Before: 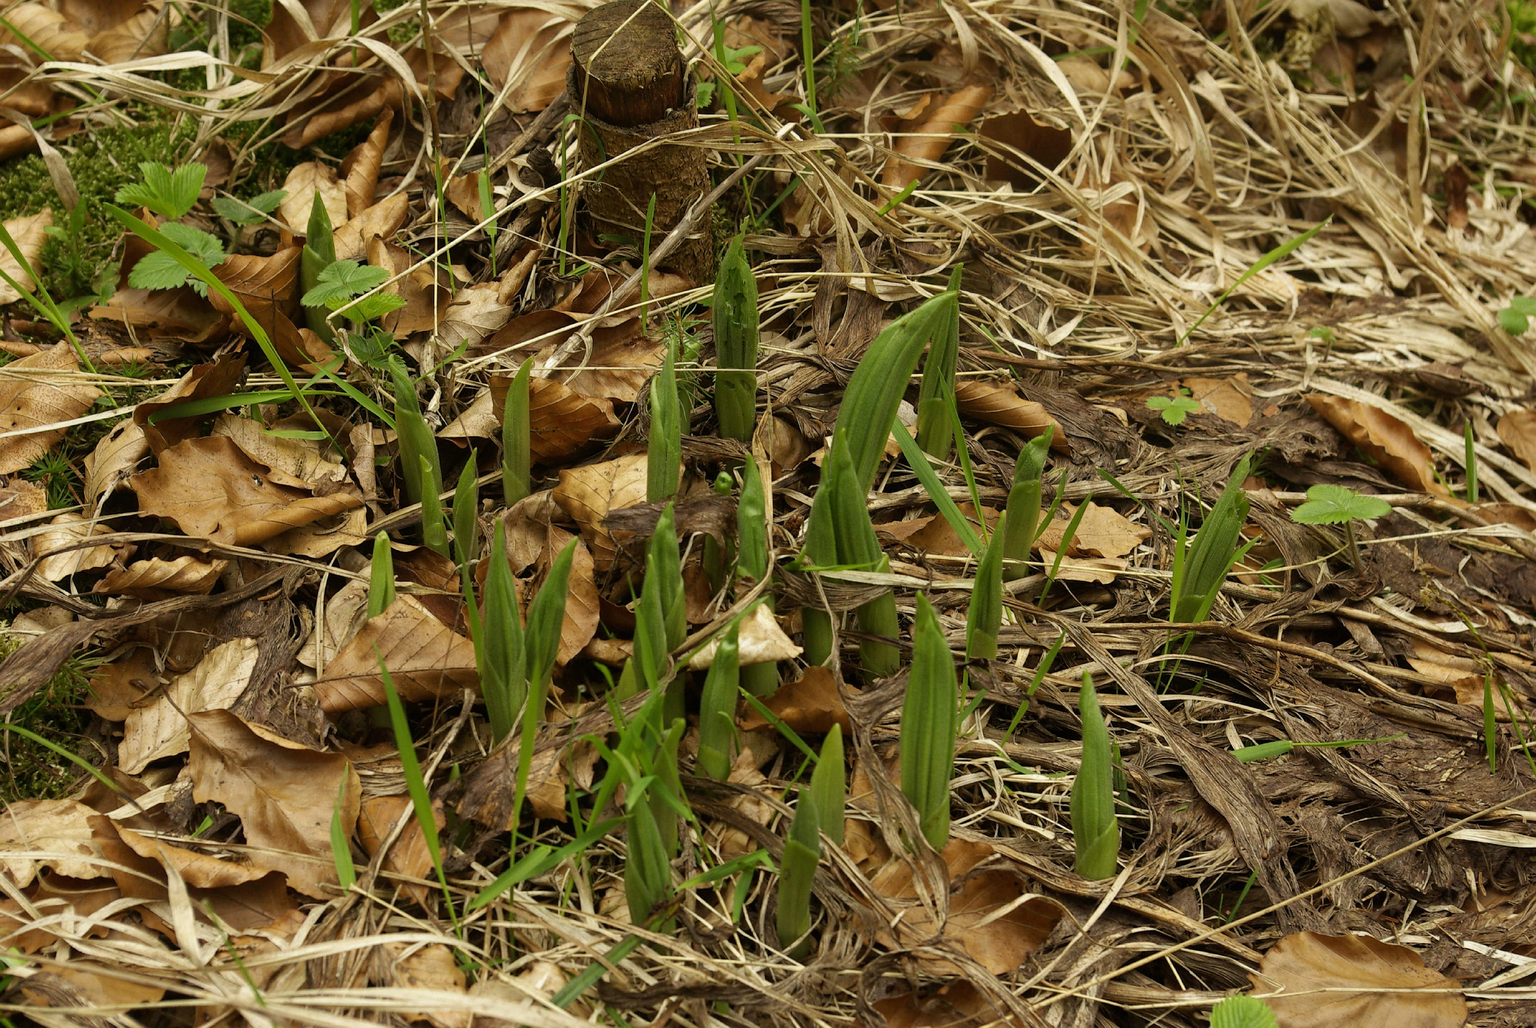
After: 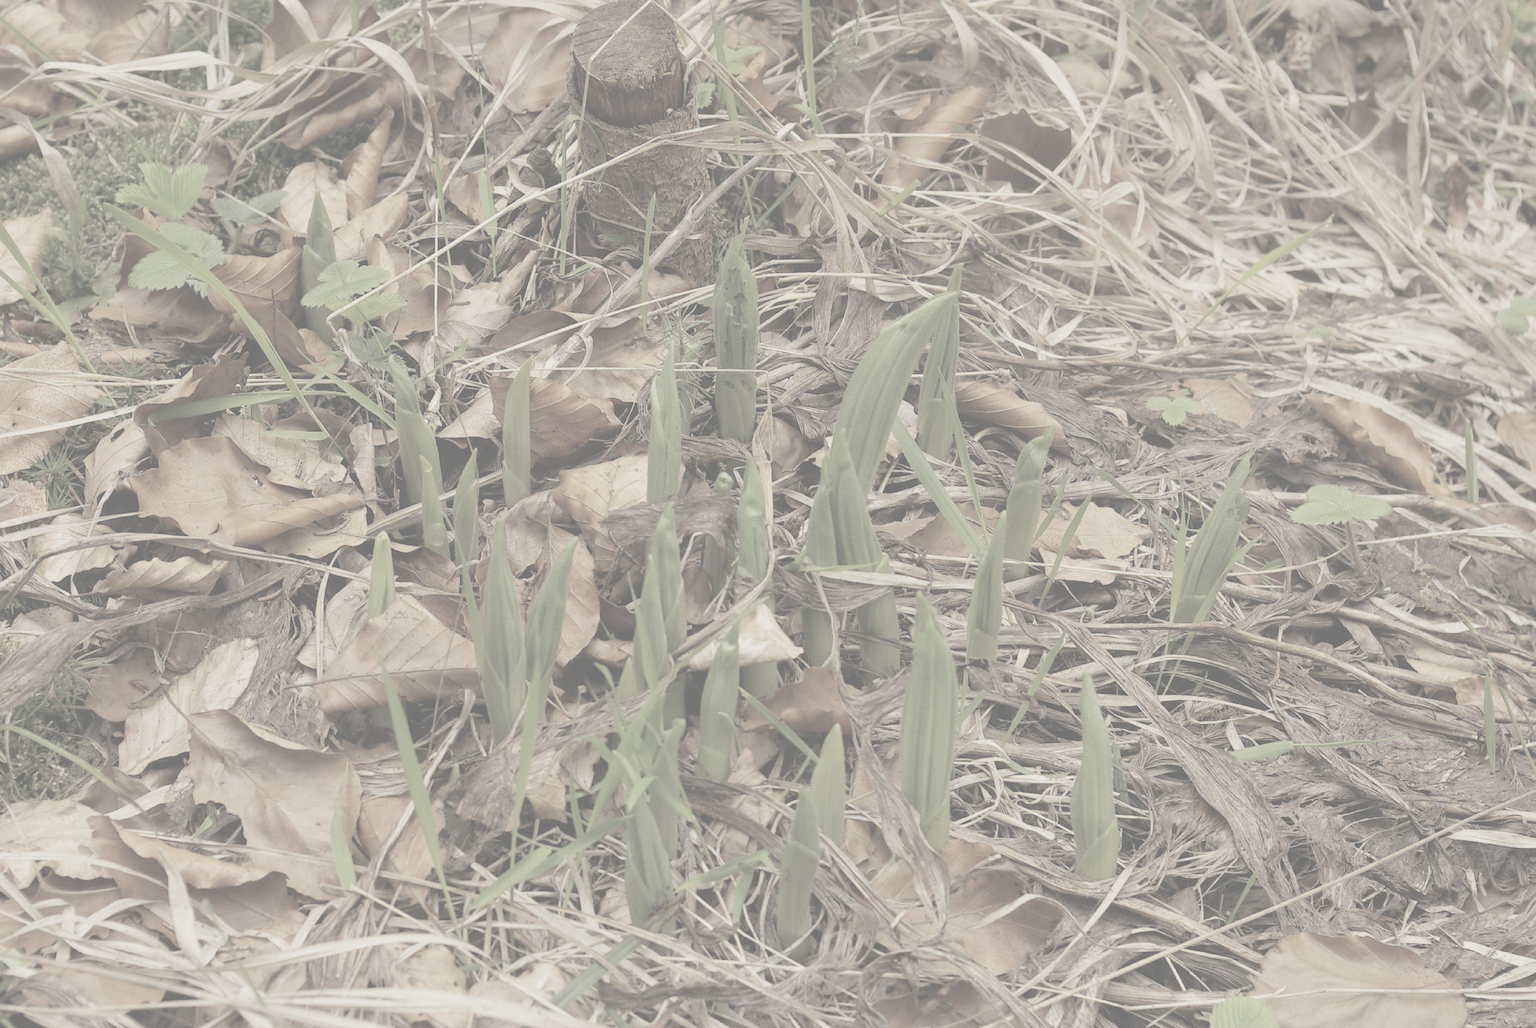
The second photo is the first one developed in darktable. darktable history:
contrast brightness saturation: contrast -0.323, brightness 0.744, saturation -0.767
